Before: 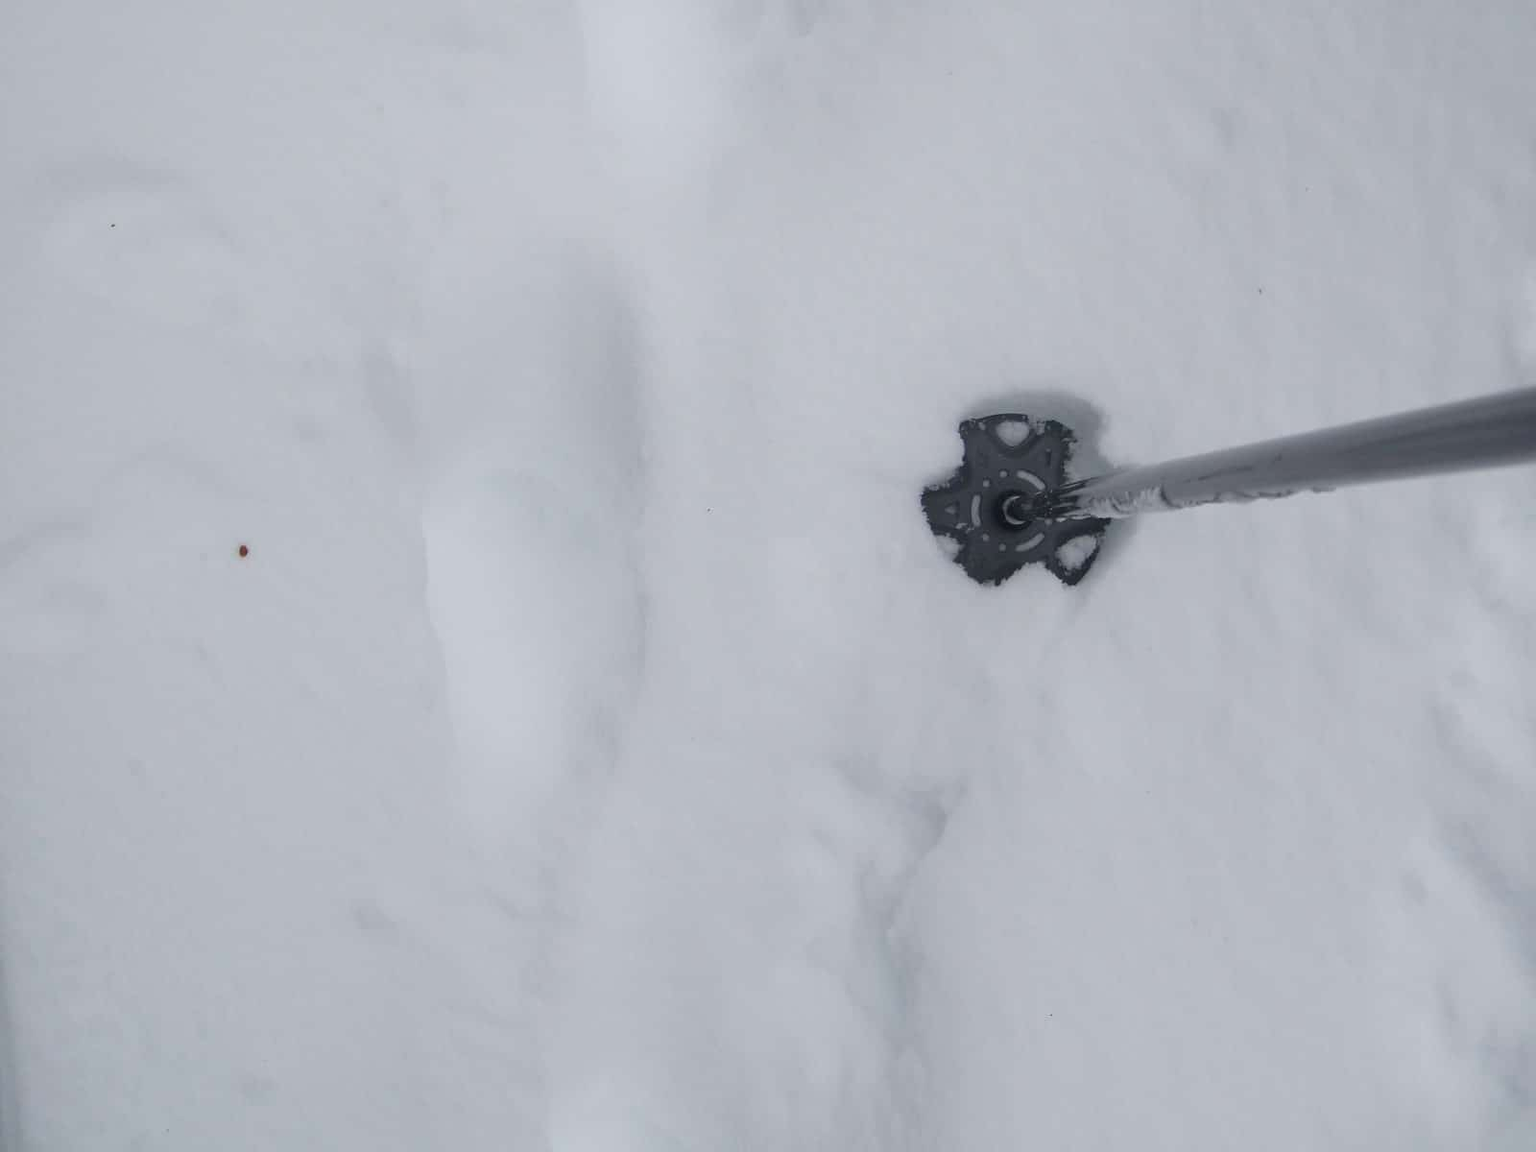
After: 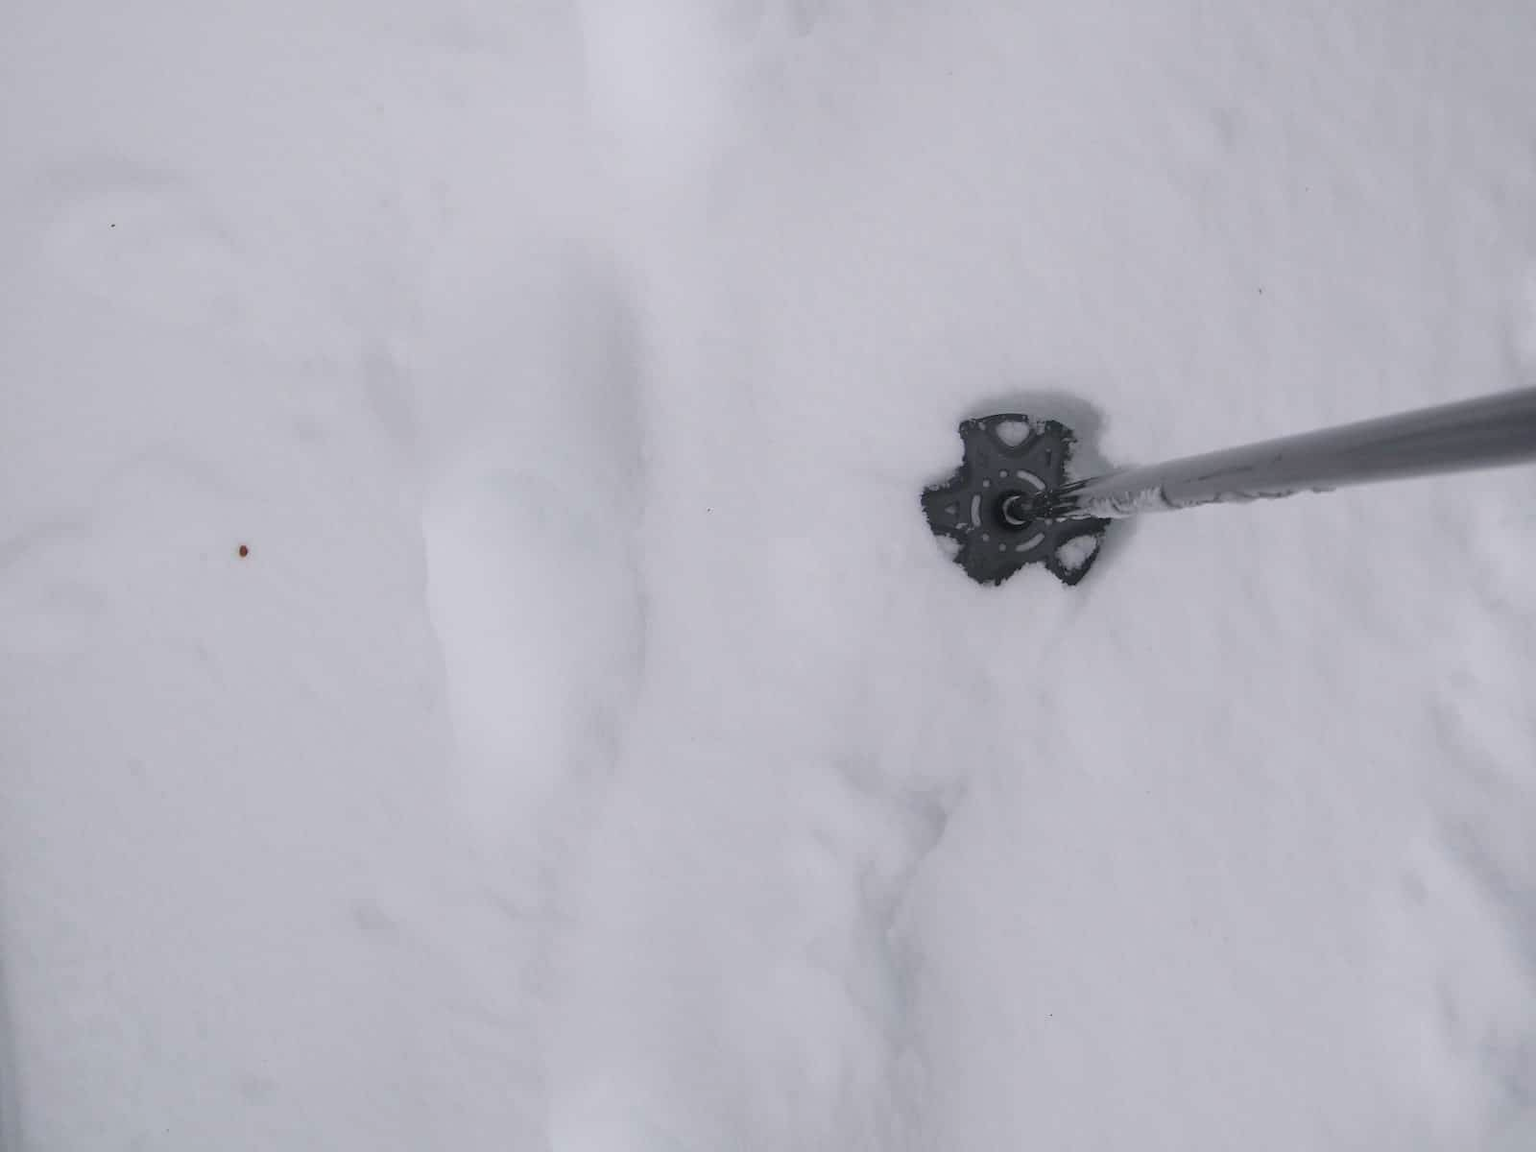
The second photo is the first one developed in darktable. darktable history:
color correction: highlights a* 2.96, highlights b* -1.41, shadows a* -0.067, shadows b* 2.58, saturation 0.98
